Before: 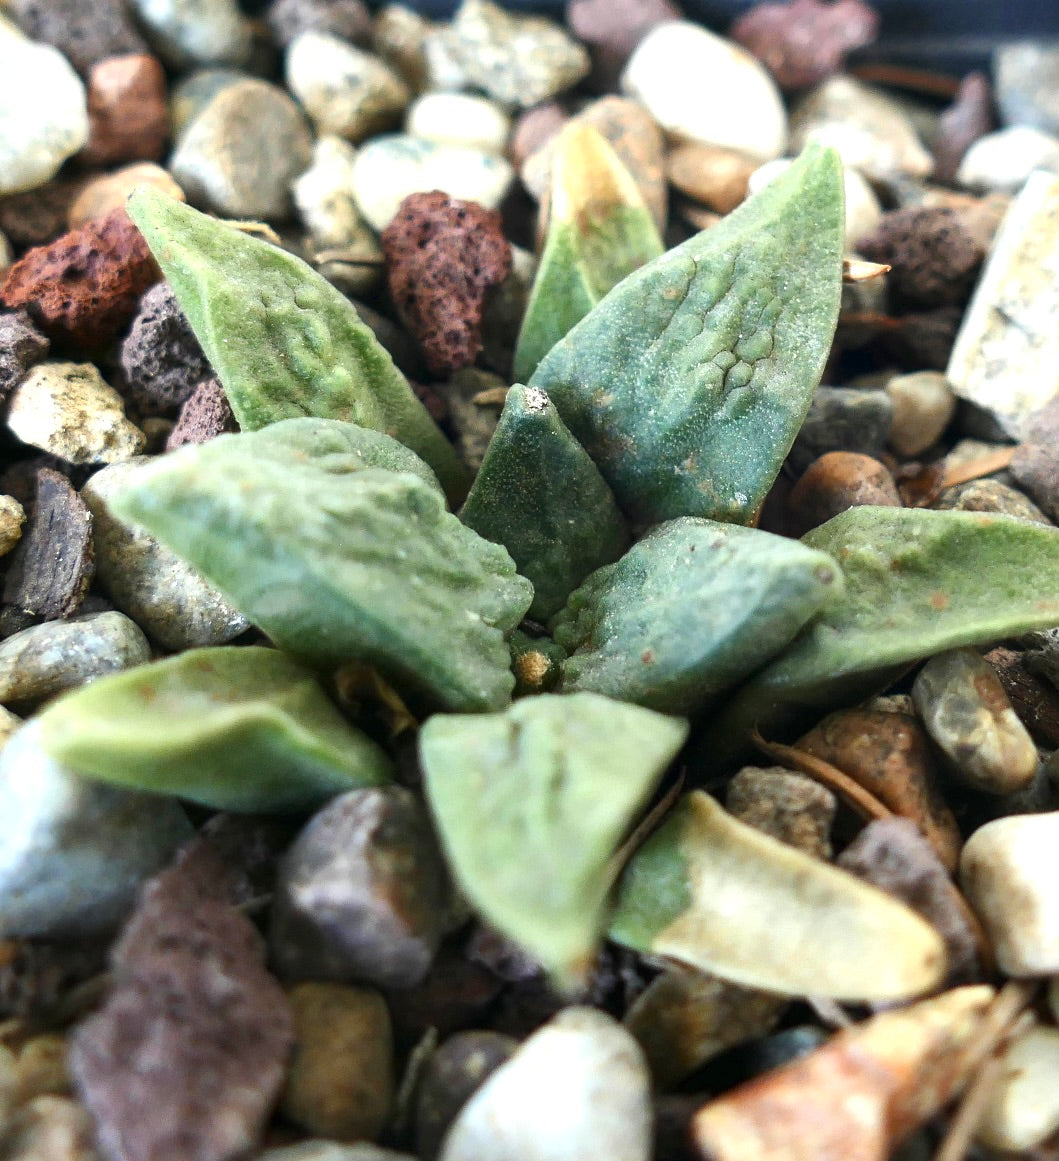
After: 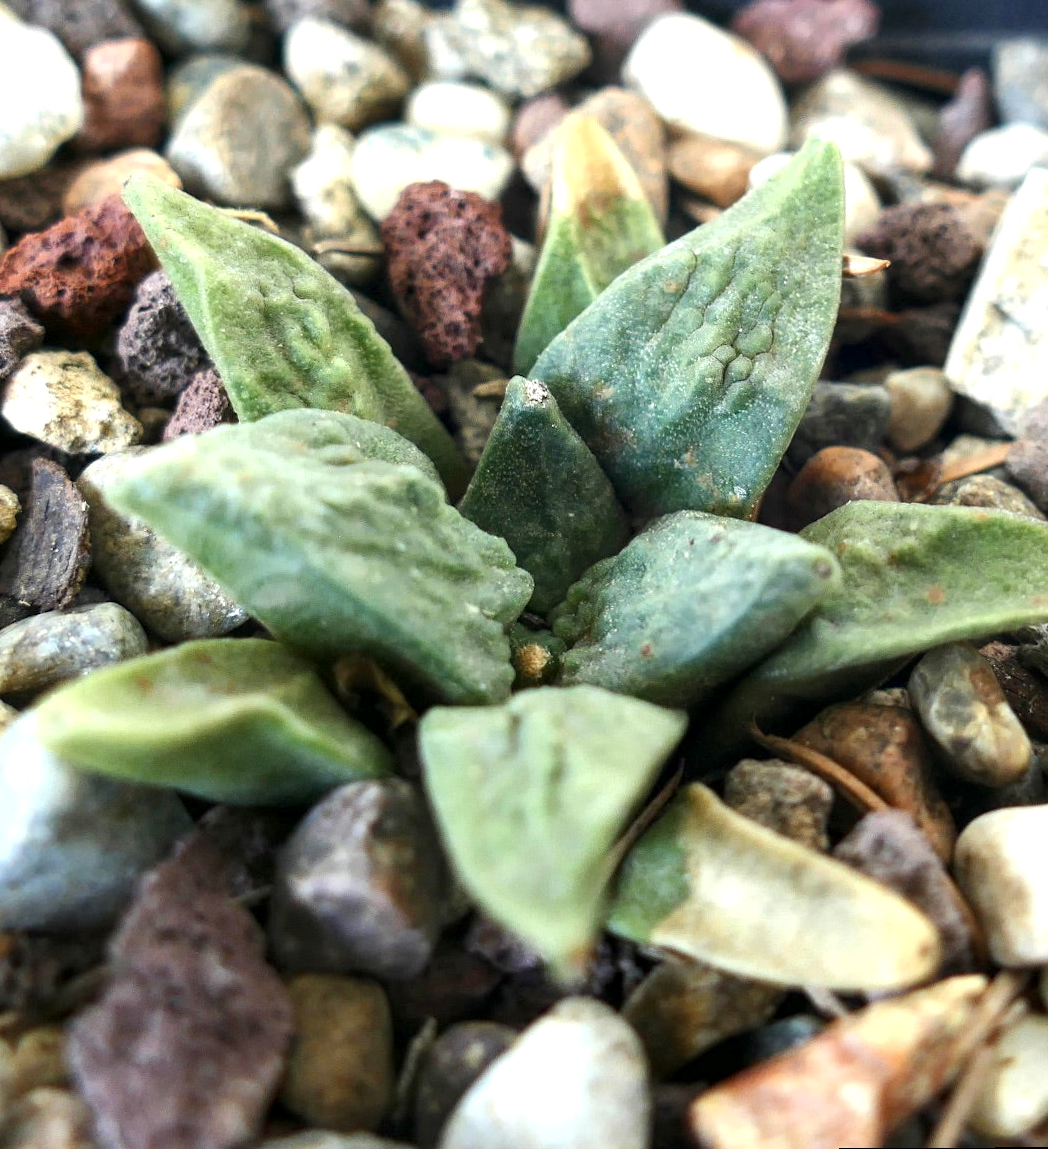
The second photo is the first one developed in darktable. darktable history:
local contrast: highlights 100%, shadows 100%, detail 120%, midtone range 0.2
rotate and perspective: rotation 0.174°, lens shift (vertical) 0.013, lens shift (horizontal) 0.019, shear 0.001, automatic cropping original format, crop left 0.007, crop right 0.991, crop top 0.016, crop bottom 0.997
